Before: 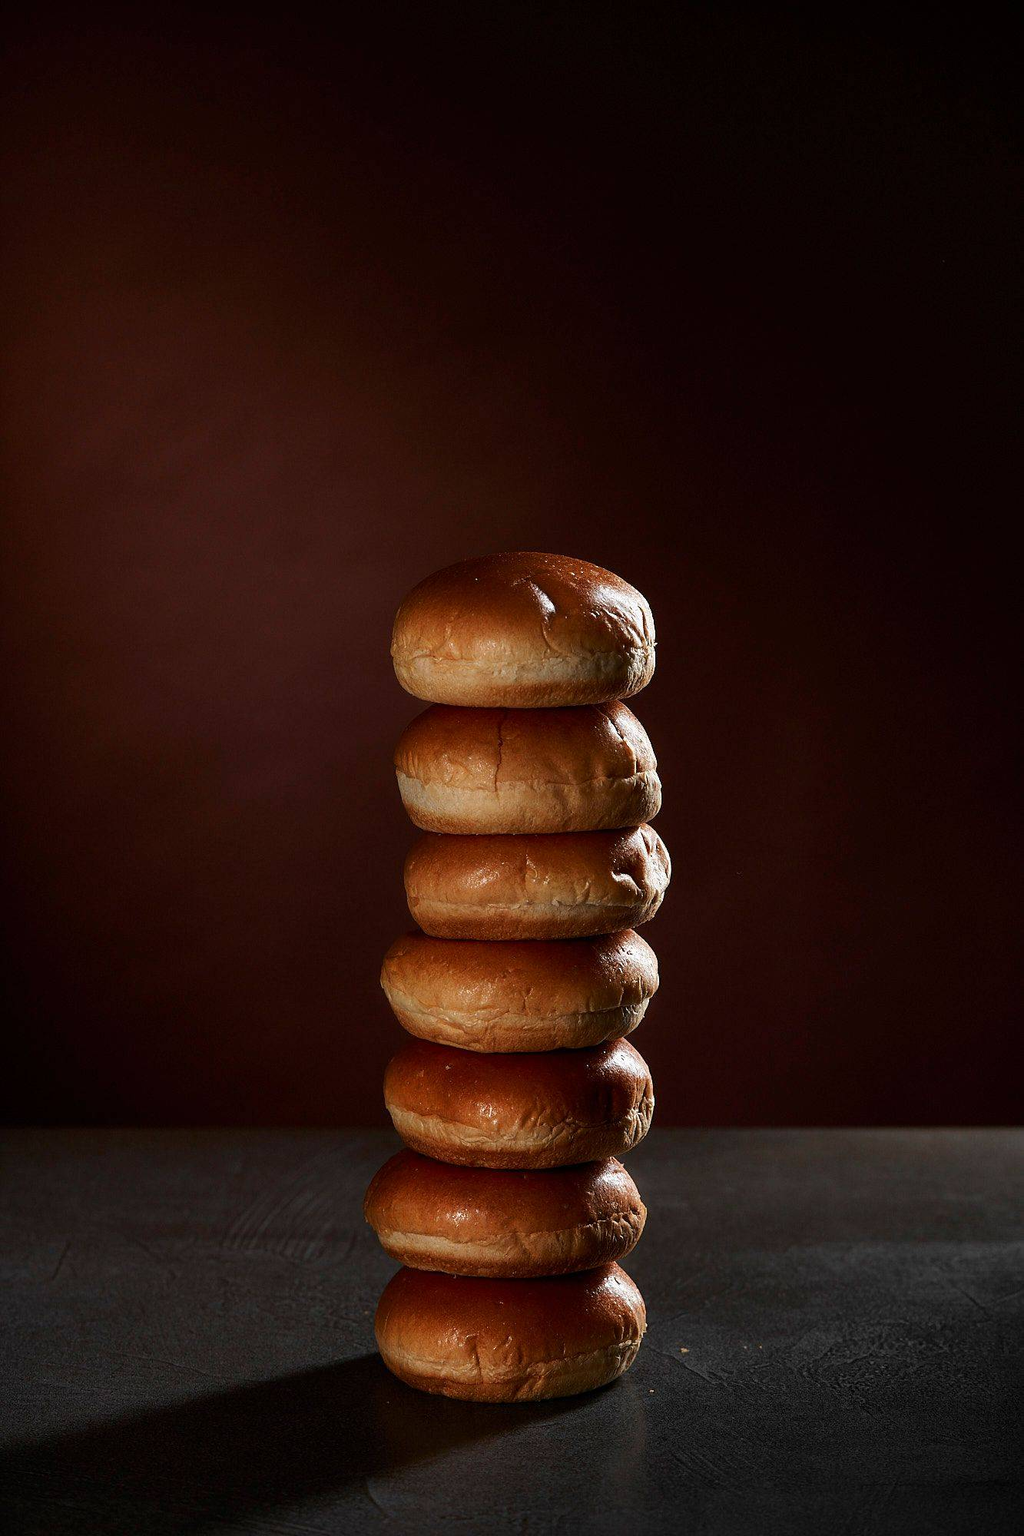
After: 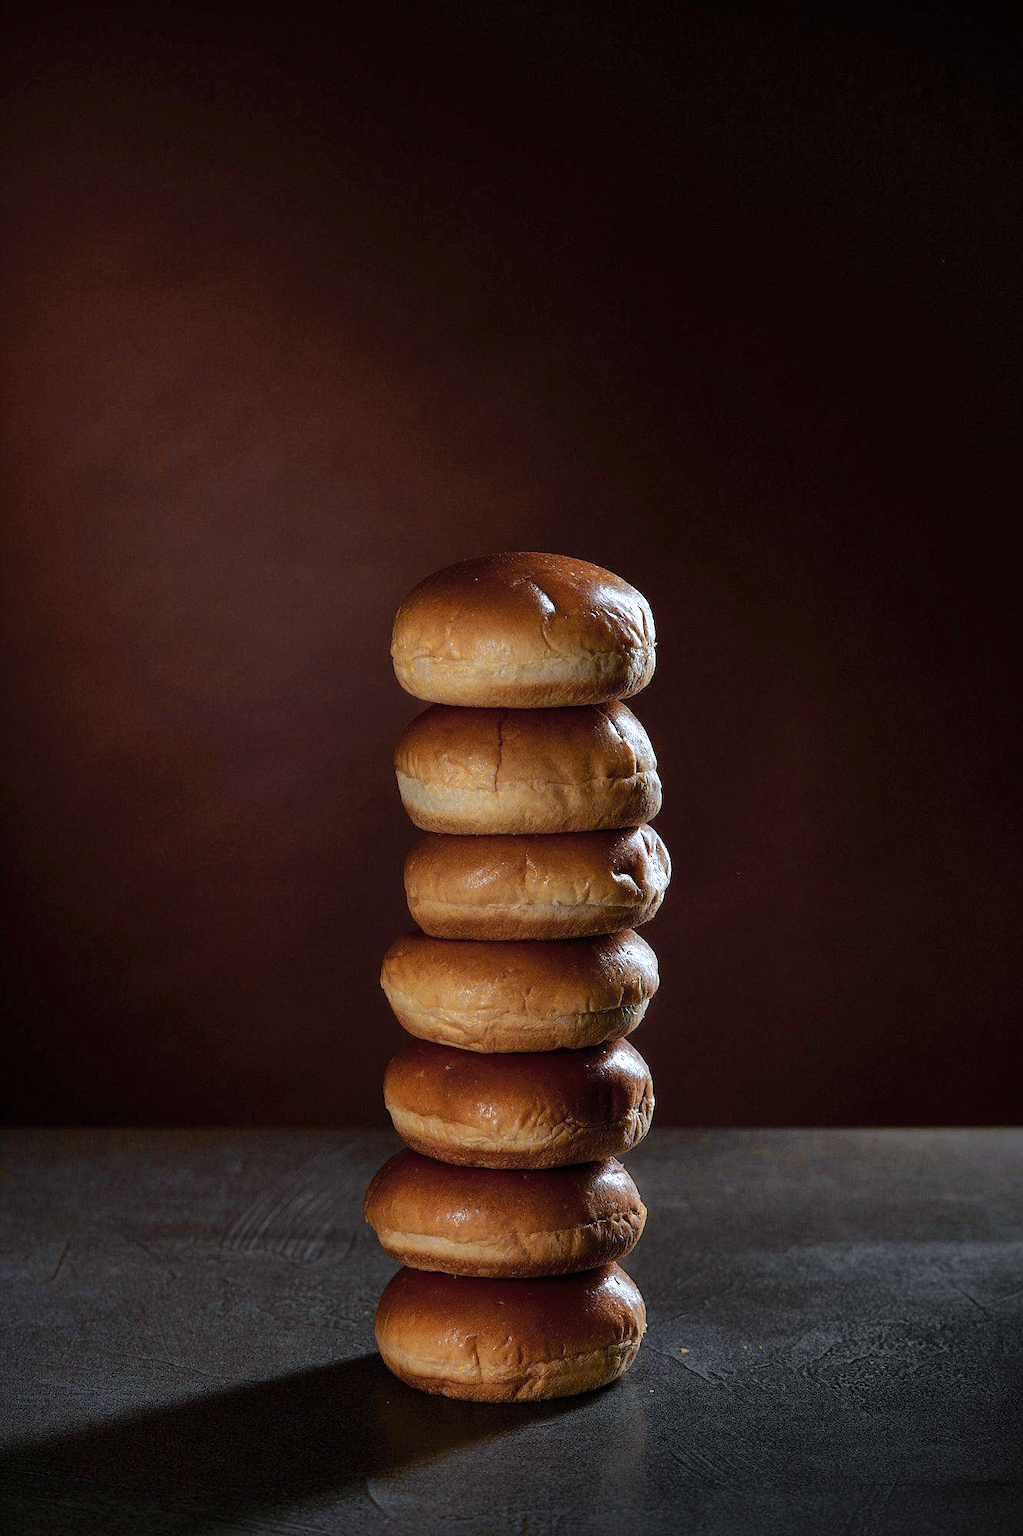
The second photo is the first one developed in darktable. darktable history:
shadows and highlights: on, module defaults
white balance: red 0.931, blue 1.11
color zones: curves: ch0 [(0.004, 0.306) (0.107, 0.448) (0.252, 0.656) (0.41, 0.398) (0.595, 0.515) (0.768, 0.628)]; ch1 [(0.07, 0.323) (0.151, 0.452) (0.252, 0.608) (0.346, 0.221) (0.463, 0.189) (0.61, 0.368) (0.735, 0.395) (0.921, 0.412)]; ch2 [(0, 0.476) (0.132, 0.512) (0.243, 0.512) (0.397, 0.48) (0.522, 0.376) (0.634, 0.536) (0.761, 0.46)]
